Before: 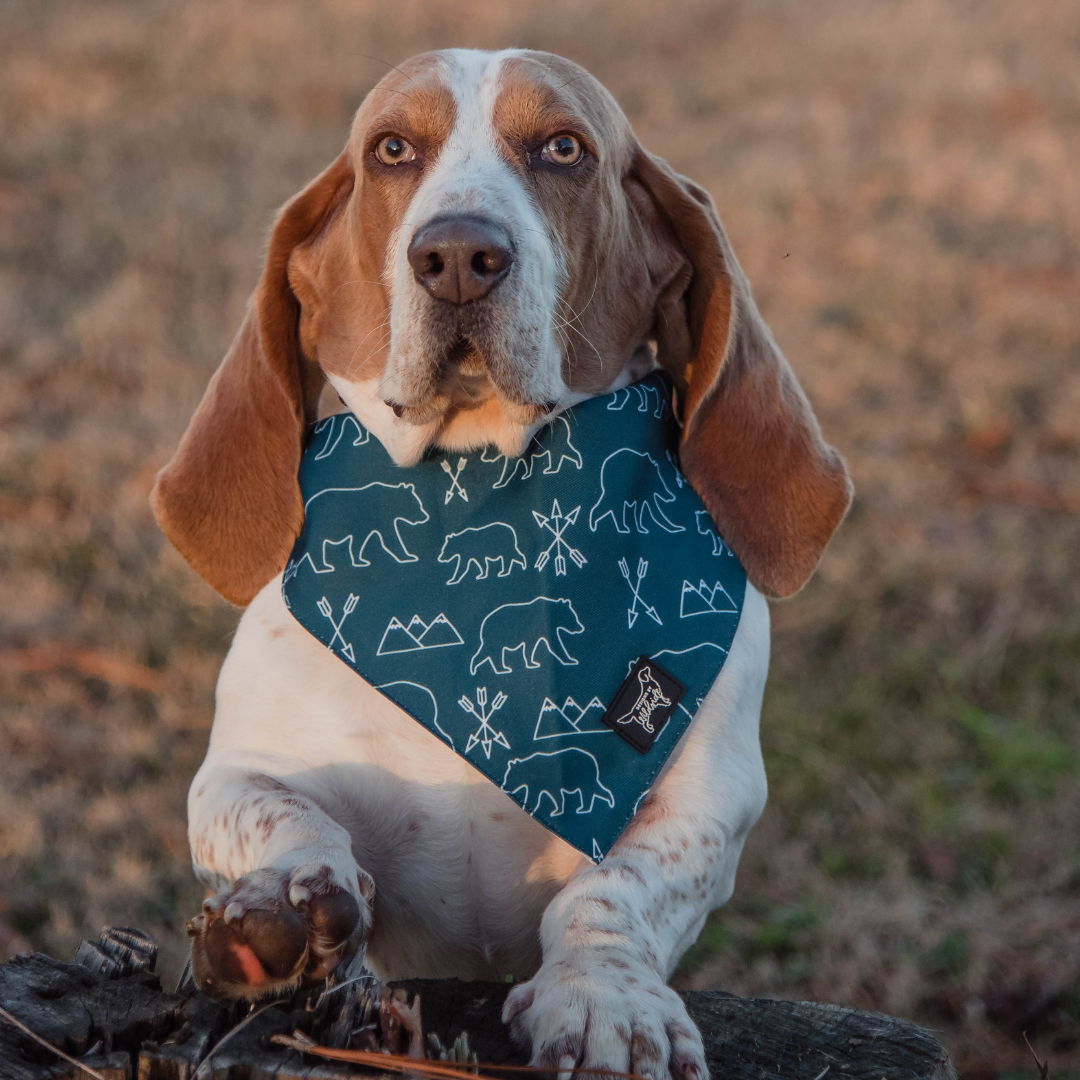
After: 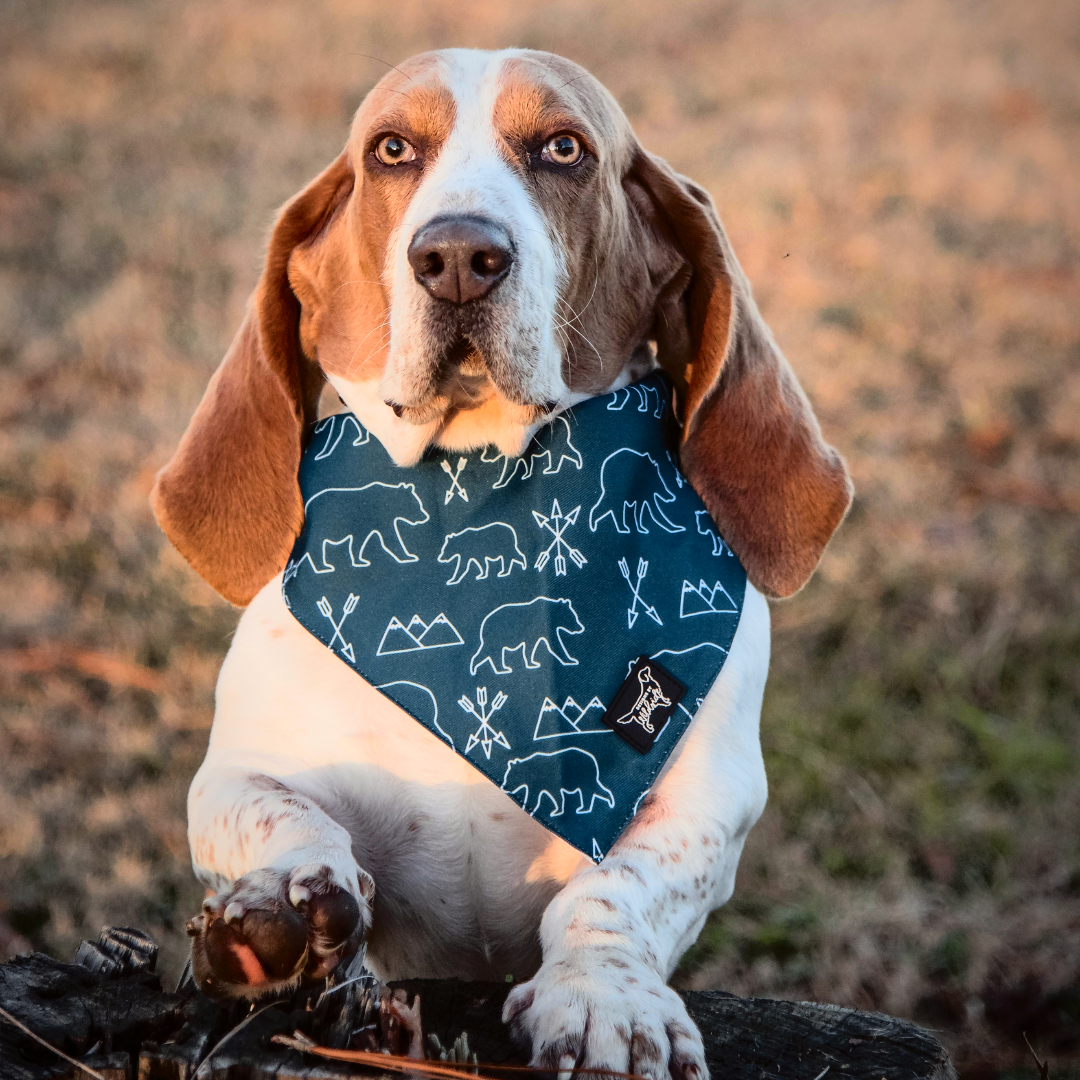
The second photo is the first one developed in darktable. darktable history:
tone equalizer: -8 EV 0.018 EV, -7 EV -0.027 EV, -6 EV 0.03 EV, -5 EV 0.037 EV, -4 EV 0.244 EV, -3 EV 0.677 EV, -2 EV 0.576 EV, -1 EV 0.171 EV, +0 EV 0.021 EV, edges refinement/feathering 500, mask exposure compensation -1.57 EV, preserve details no
vignetting: fall-off start 72.11%, fall-off radius 107.91%, brightness -0.588, saturation -0.108, width/height ratio 0.734, unbound false
tone curve: curves: ch0 [(0, 0) (0.058, 0.039) (0.168, 0.123) (0.282, 0.327) (0.45, 0.534) (0.676, 0.751) (0.89, 0.919) (1, 1)]; ch1 [(0, 0) (0.094, 0.081) (0.285, 0.299) (0.385, 0.403) (0.447, 0.455) (0.495, 0.496) (0.544, 0.552) (0.589, 0.612) (0.722, 0.728) (1, 1)]; ch2 [(0, 0) (0.257, 0.217) (0.43, 0.421) (0.498, 0.507) (0.531, 0.544) (0.56, 0.579) (0.625, 0.66) (1, 1)], color space Lab, independent channels, preserve colors none
